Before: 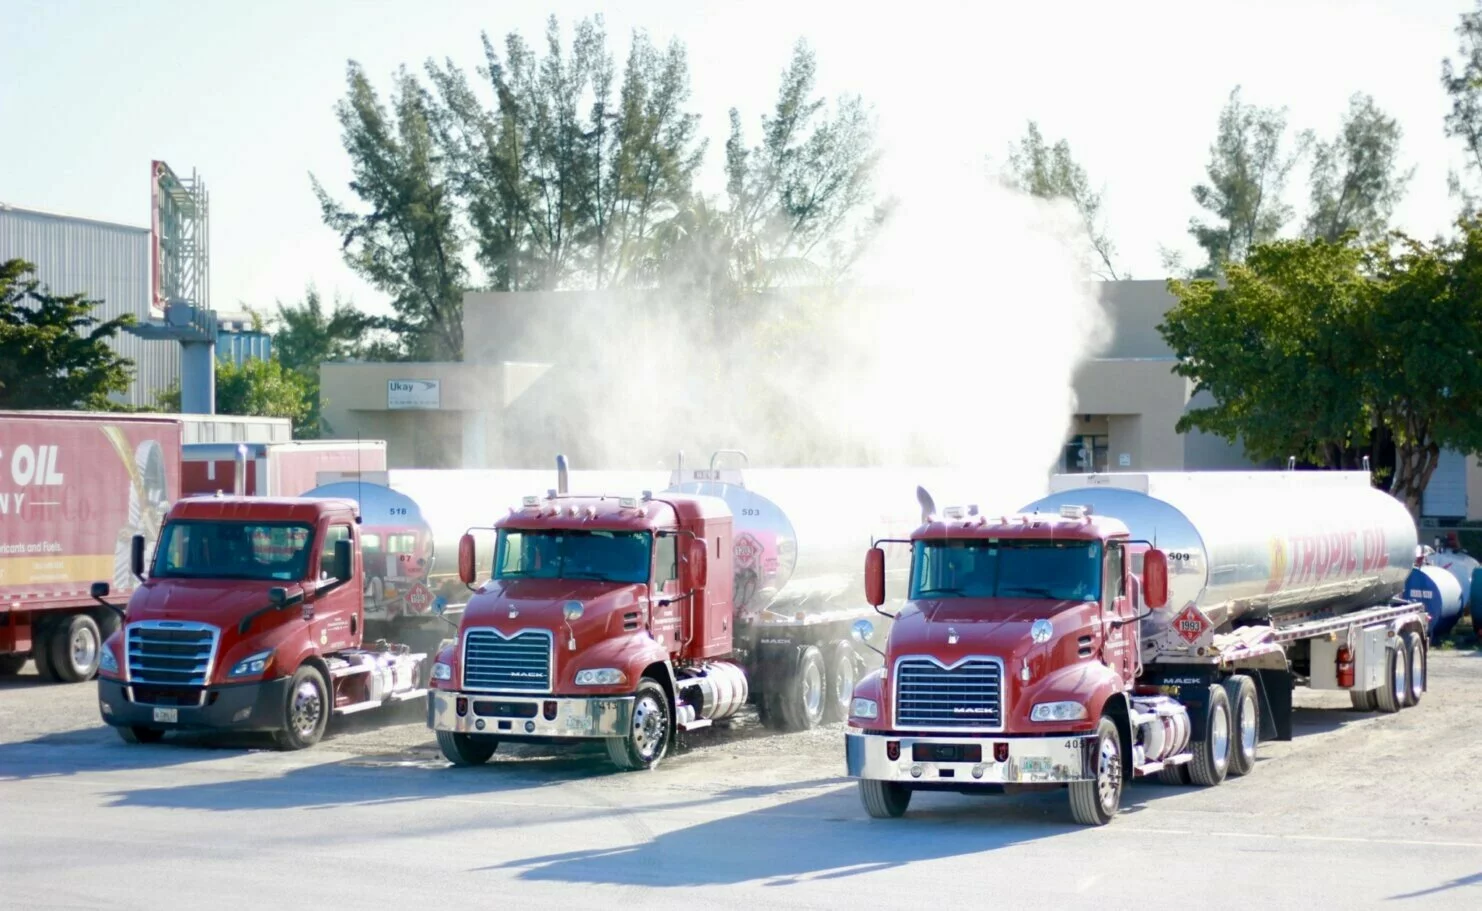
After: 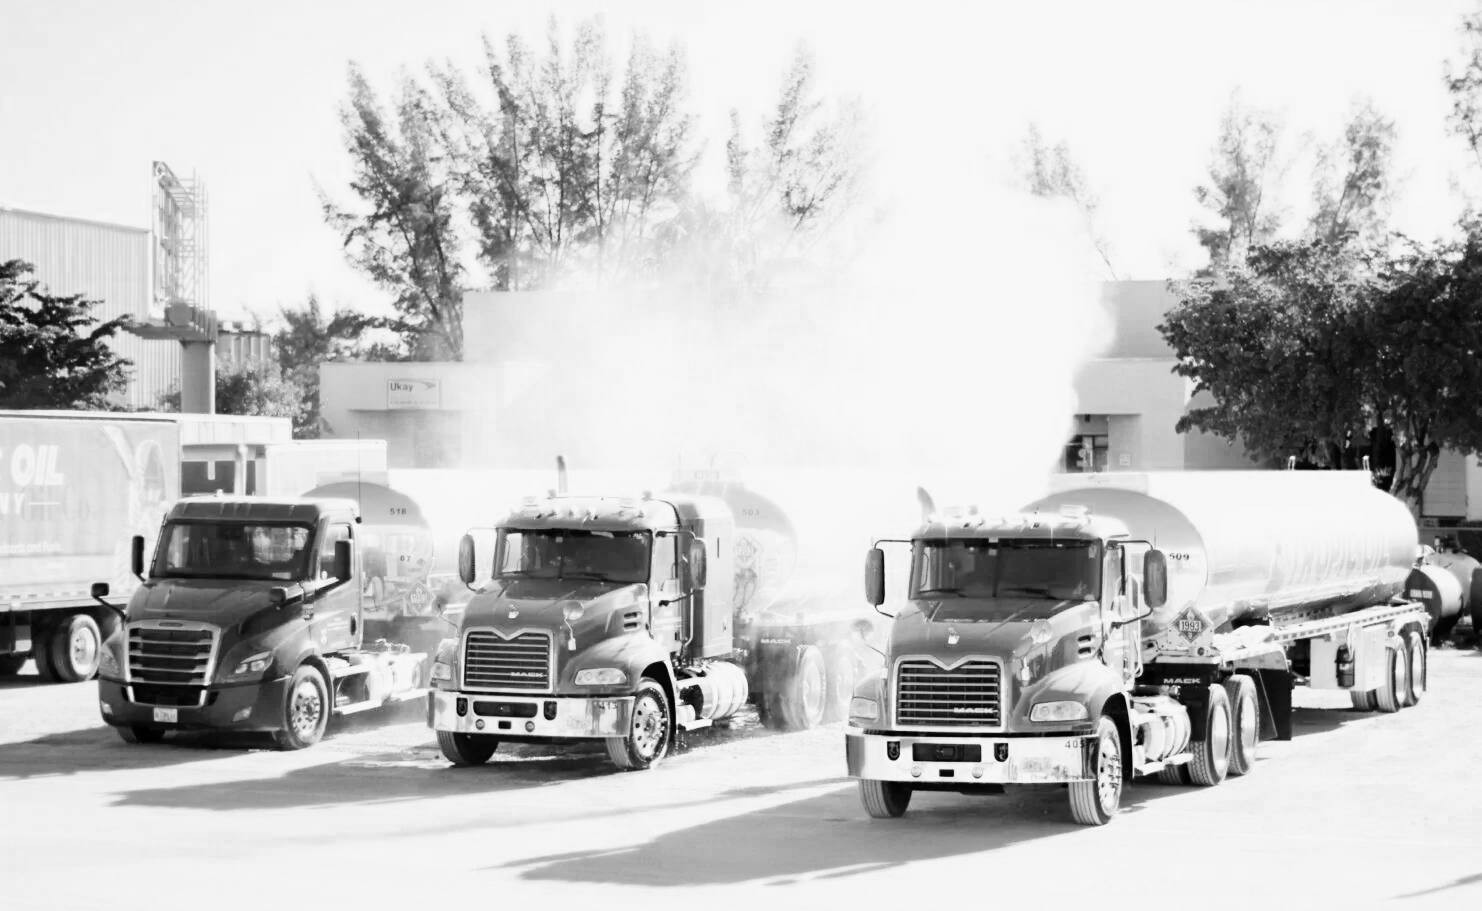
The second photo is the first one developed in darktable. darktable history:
color balance rgb: shadows lift › chroma 1%, shadows lift › hue 113°, highlights gain › chroma 0.2%, highlights gain › hue 333°, perceptual saturation grading › global saturation 20%, perceptual saturation grading › highlights -50%, perceptual saturation grading › shadows 25%, contrast -30%
color zones: curves: ch0 [(0, 0.5) (0.125, 0.4) (0.25, 0.5) (0.375, 0.4) (0.5, 0.4) (0.625, 0.35) (0.75, 0.35) (0.875, 0.5)]; ch1 [(0, 0.35) (0.125, 0.45) (0.25, 0.35) (0.375, 0.35) (0.5, 0.35) (0.625, 0.35) (0.75, 0.45) (0.875, 0.35)]; ch2 [(0, 0.6) (0.125, 0.5) (0.25, 0.5) (0.375, 0.6) (0.5, 0.6) (0.625, 0.5) (0.75, 0.5) (0.875, 0.5)]
monochrome: on, module defaults
rgb curve: curves: ch0 [(0, 0) (0.21, 0.15) (0.24, 0.21) (0.5, 0.75) (0.75, 0.96) (0.89, 0.99) (1, 1)]; ch1 [(0, 0.02) (0.21, 0.13) (0.25, 0.2) (0.5, 0.67) (0.75, 0.9) (0.89, 0.97) (1, 1)]; ch2 [(0, 0.02) (0.21, 0.13) (0.25, 0.2) (0.5, 0.67) (0.75, 0.9) (0.89, 0.97) (1, 1)], compensate middle gray true
